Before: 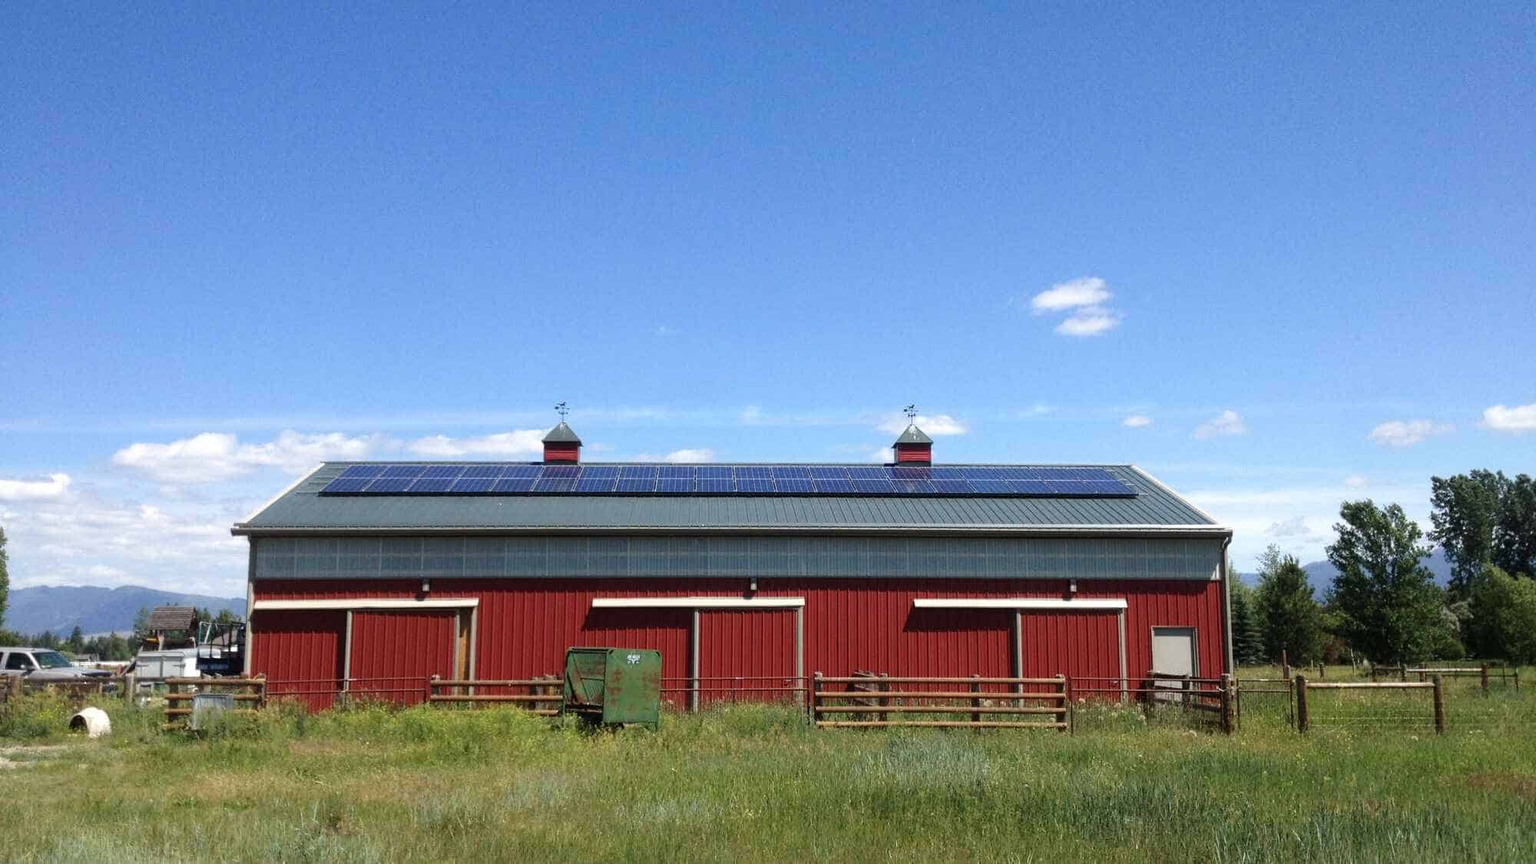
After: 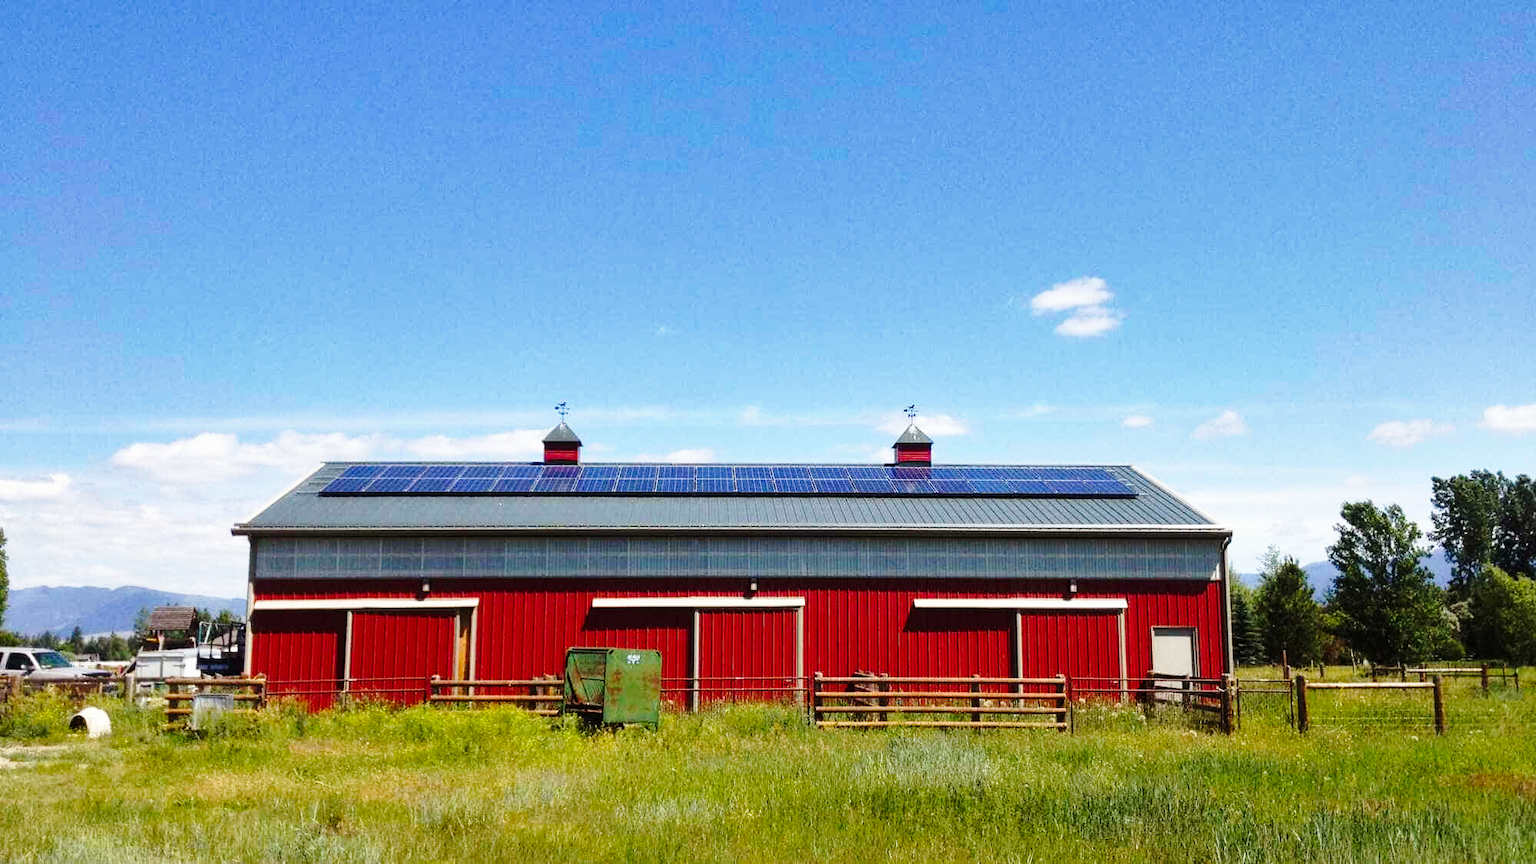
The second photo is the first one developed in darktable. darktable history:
shadows and highlights: highlights color adjustment 78.52%, soften with gaussian
base curve: curves: ch0 [(0, 0) (0.028, 0.03) (0.121, 0.232) (0.46, 0.748) (0.859, 0.968) (1, 1)], preserve colors none
exposure: exposure -0.109 EV, compensate highlight preservation false
color balance rgb: power › luminance -3.902%, power › chroma 0.545%, power › hue 40.39°, perceptual saturation grading › global saturation 25.824%
